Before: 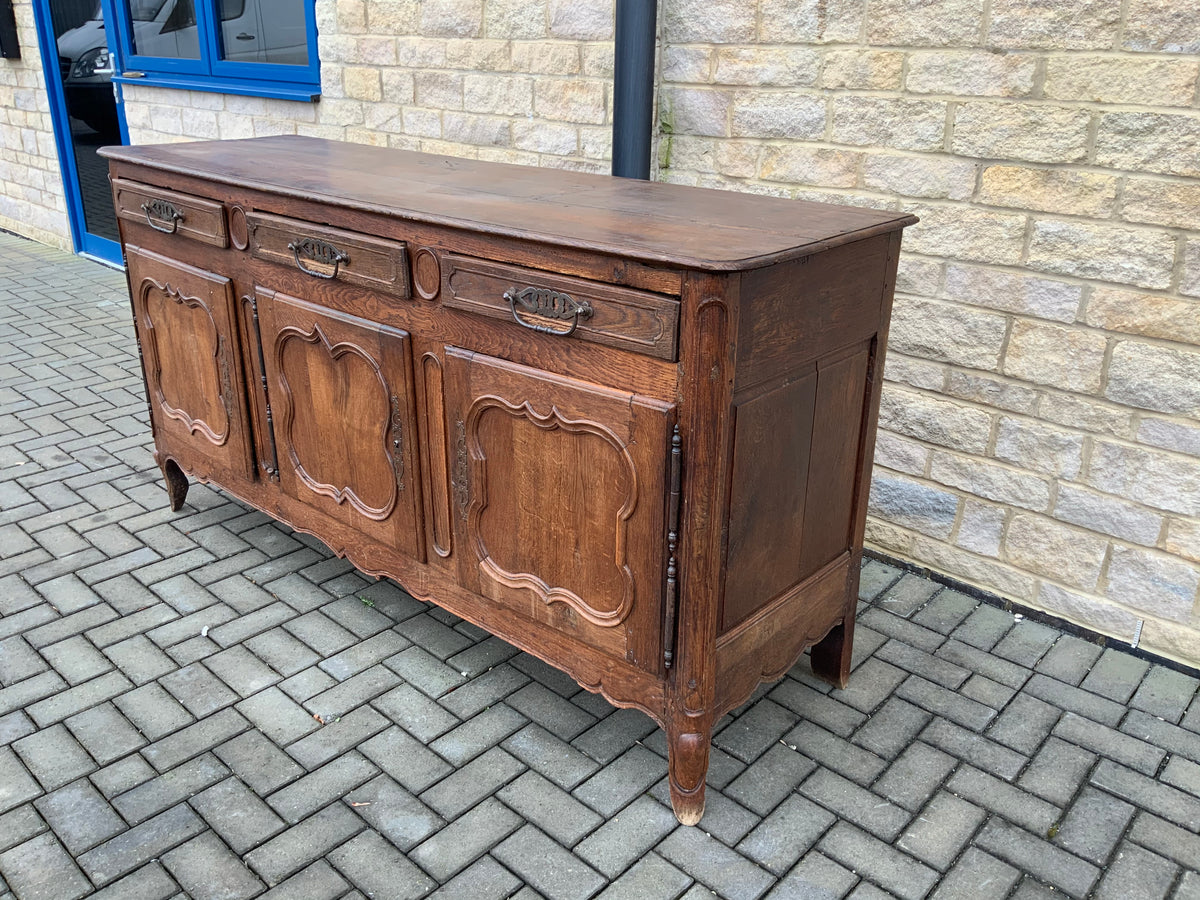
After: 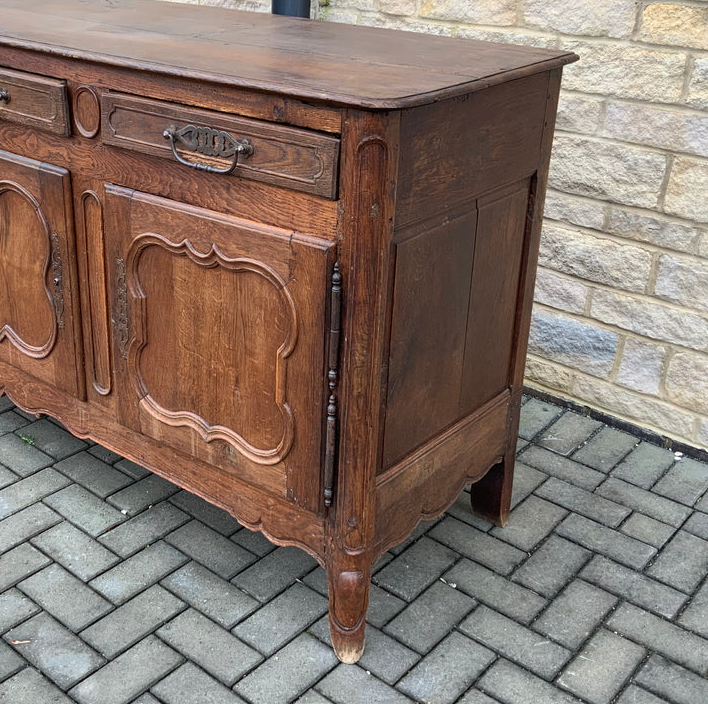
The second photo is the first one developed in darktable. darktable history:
tone equalizer: on, module defaults
crop and rotate: left 28.343%, top 18.021%, right 12.65%, bottom 3.659%
